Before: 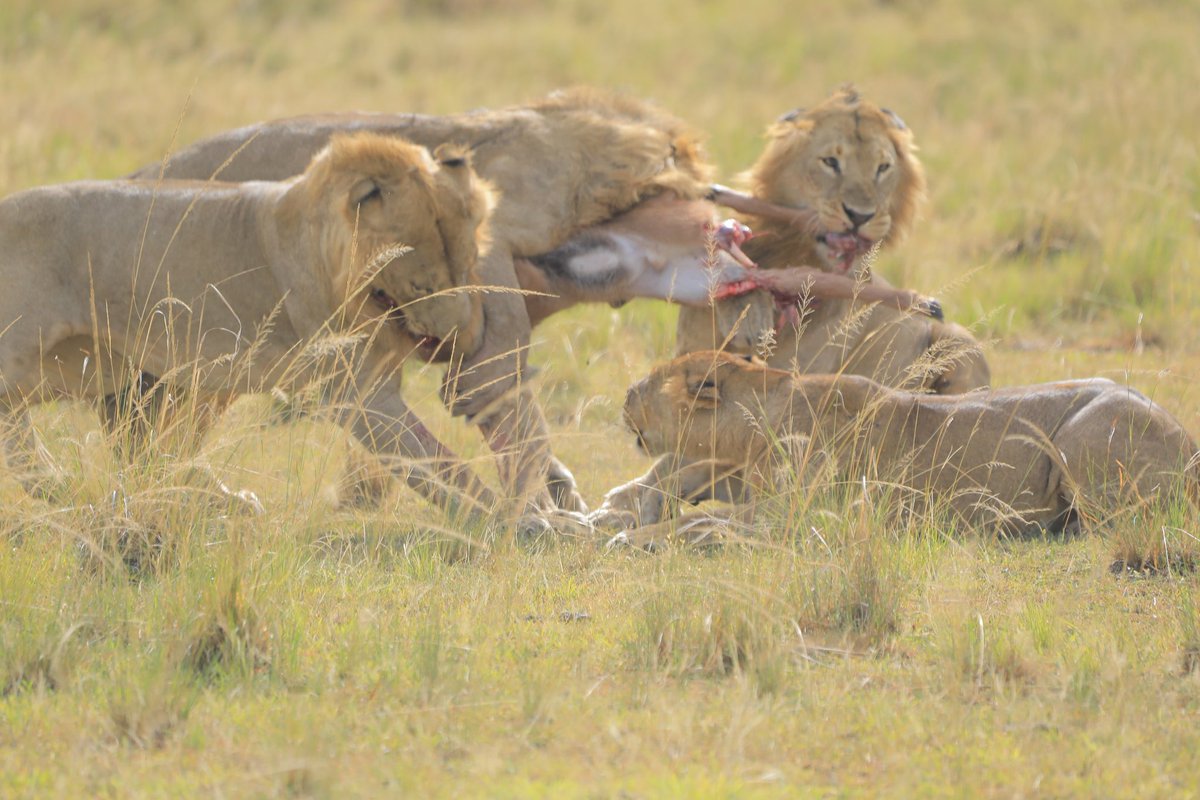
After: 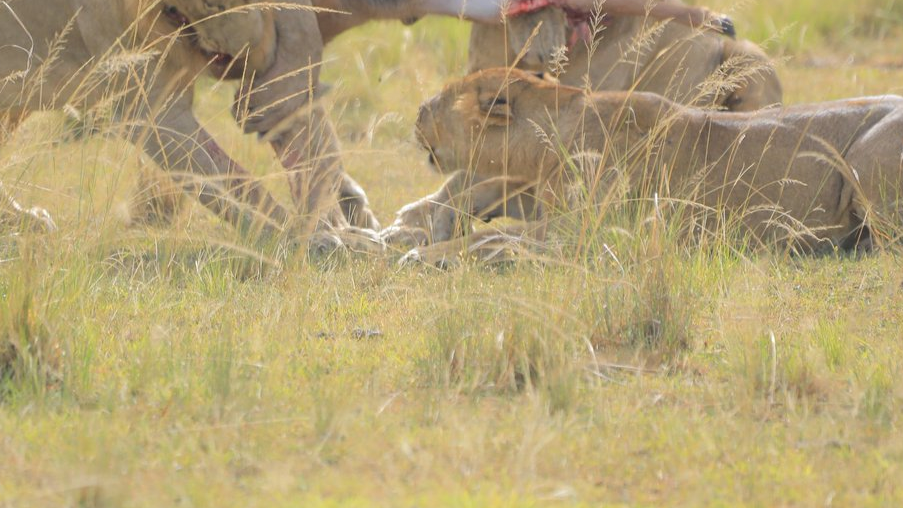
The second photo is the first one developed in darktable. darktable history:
crop and rotate: left 17.389%, top 35.438%, right 7.352%, bottom 0.963%
